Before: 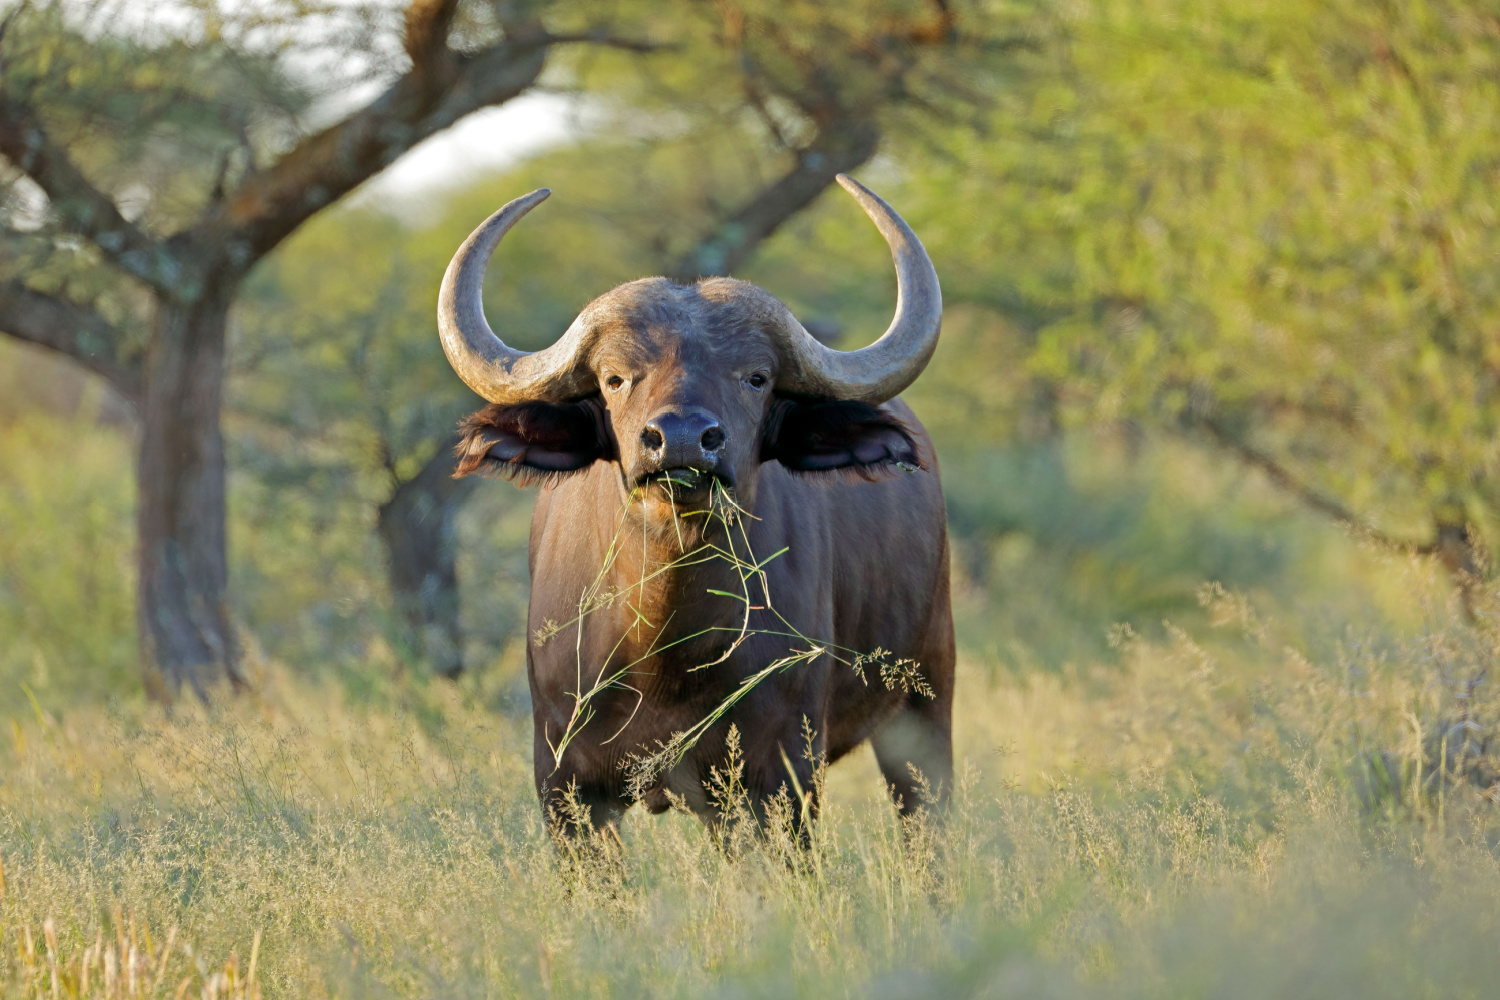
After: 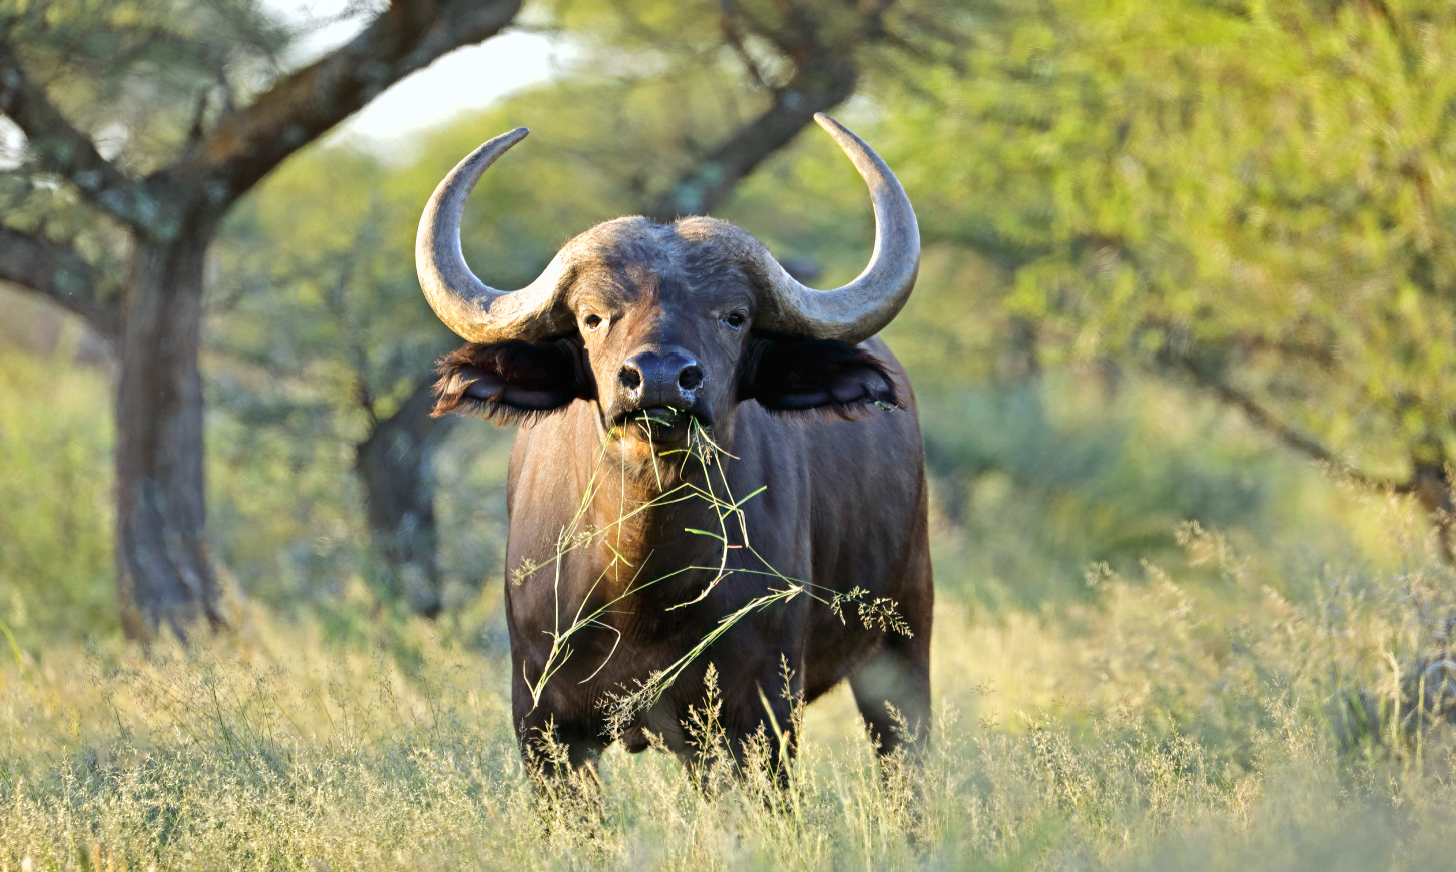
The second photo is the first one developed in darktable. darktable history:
tone equalizer: -8 EV -0.75 EV, -7 EV -0.7 EV, -6 EV -0.6 EV, -5 EV -0.4 EV, -3 EV 0.4 EV, -2 EV 0.6 EV, -1 EV 0.7 EV, +0 EV 0.75 EV, edges refinement/feathering 500, mask exposure compensation -1.57 EV, preserve details no
local contrast: mode bilateral grid, contrast 100, coarseness 100, detail 91%, midtone range 0.2
white balance: red 0.976, blue 1.04
shadows and highlights: low approximation 0.01, soften with gaussian
crop: left 1.507%, top 6.147%, right 1.379%, bottom 6.637%
